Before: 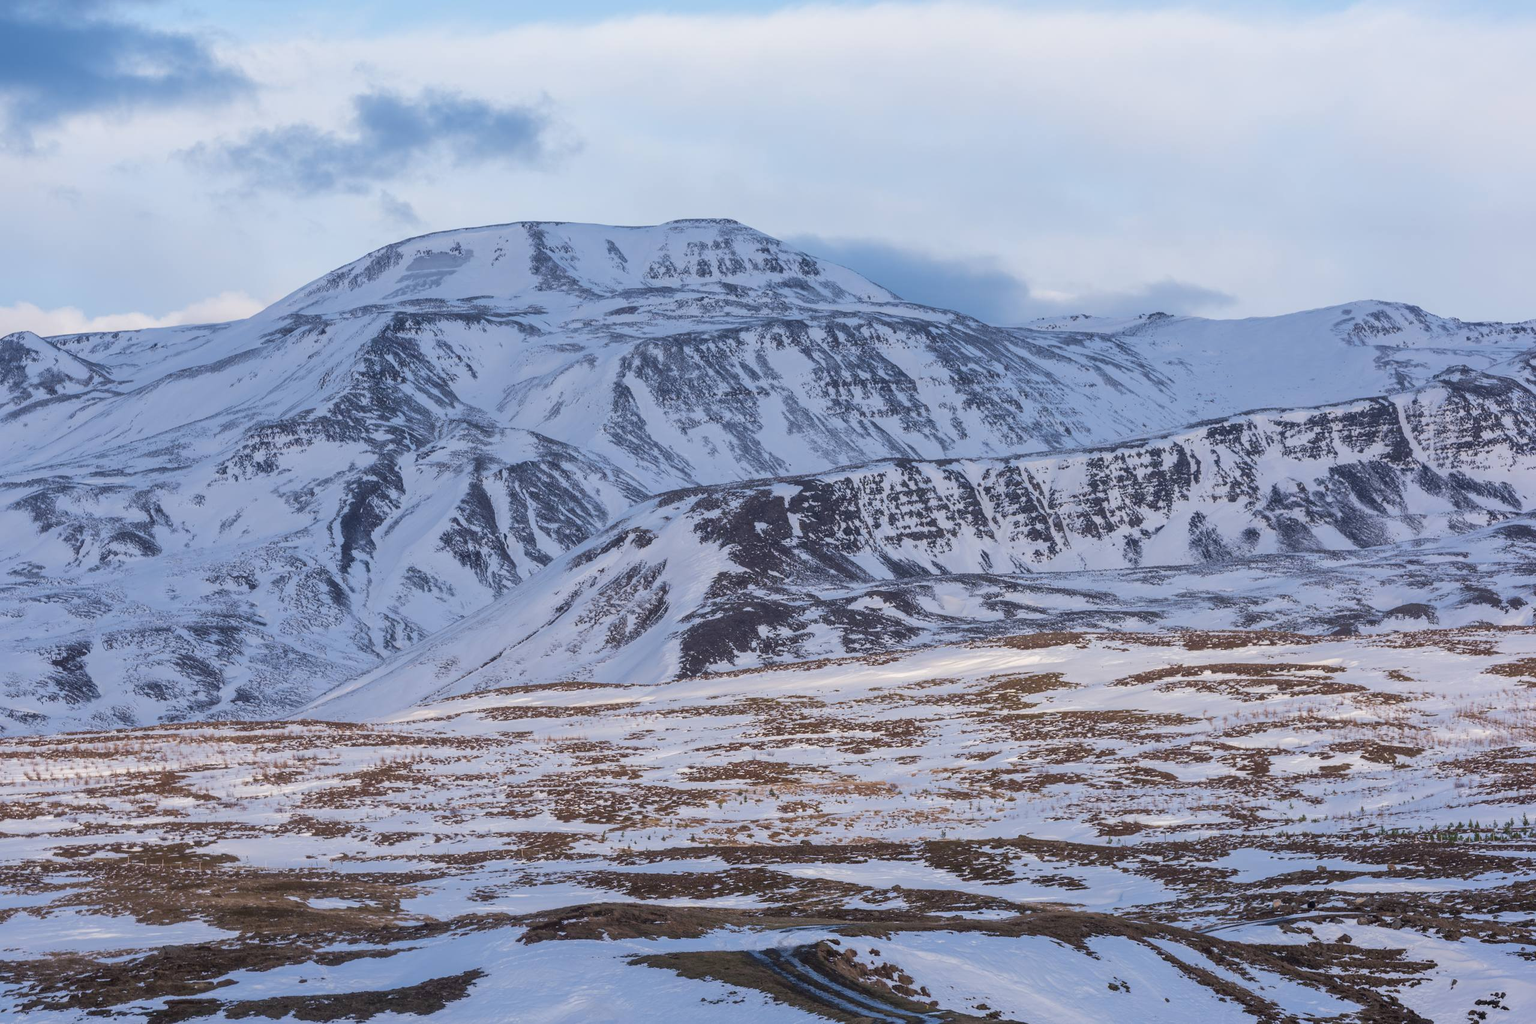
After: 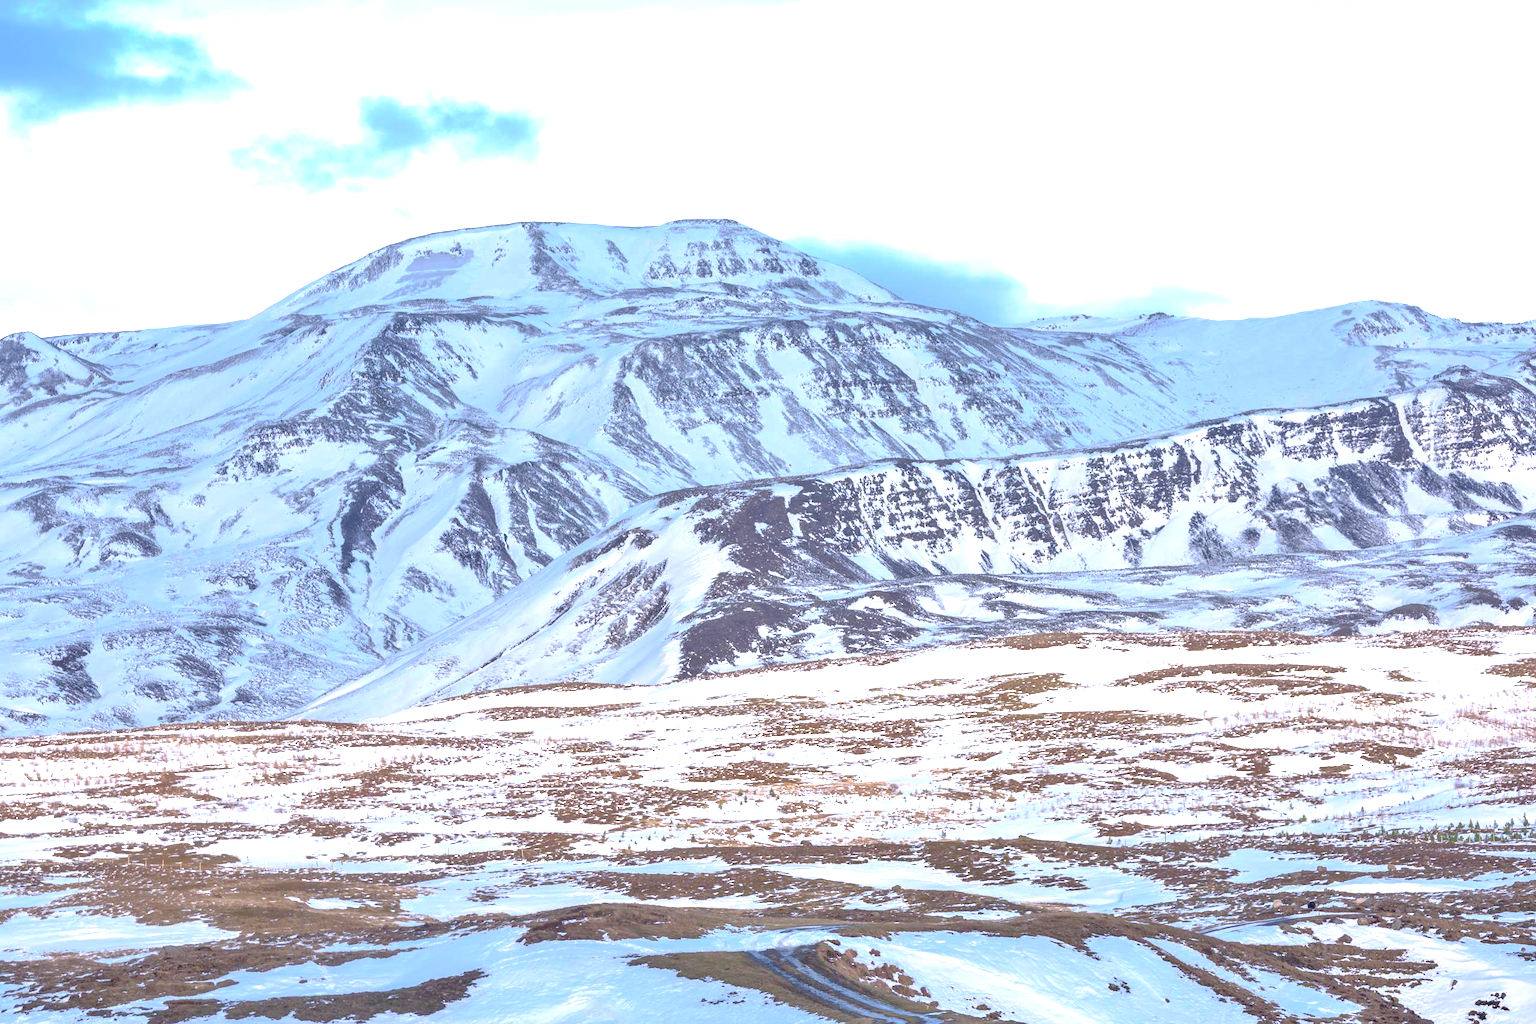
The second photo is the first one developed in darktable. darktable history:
tone curve: curves: ch0 [(0, 0) (0.003, 0.002) (0.011, 0.006) (0.025, 0.013) (0.044, 0.019) (0.069, 0.032) (0.1, 0.056) (0.136, 0.095) (0.177, 0.144) (0.224, 0.193) (0.277, 0.26) (0.335, 0.331) (0.399, 0.405) (0.468, 0.479) (0.543, 0.552) (0.623, 0.624) (0.709, 0.699) (0.801, 0.772) (0.898, 0.856) (1, 1)], preserve colors none
exposure: black level correction 0, exposure 1.3 EV, compensate exposure bias true, compensate highlight preservation false
tone equalizer: -7 EV 0.15 EV, -6 EV 0.6 EV, -5 EV 1.15 EV, -4 EV 1.33 EV, -3 EV 1.15 EV, -2 EV 0.6 EV, -1 EV 0.15 EV, mask exposure compensation -0.5 EV
